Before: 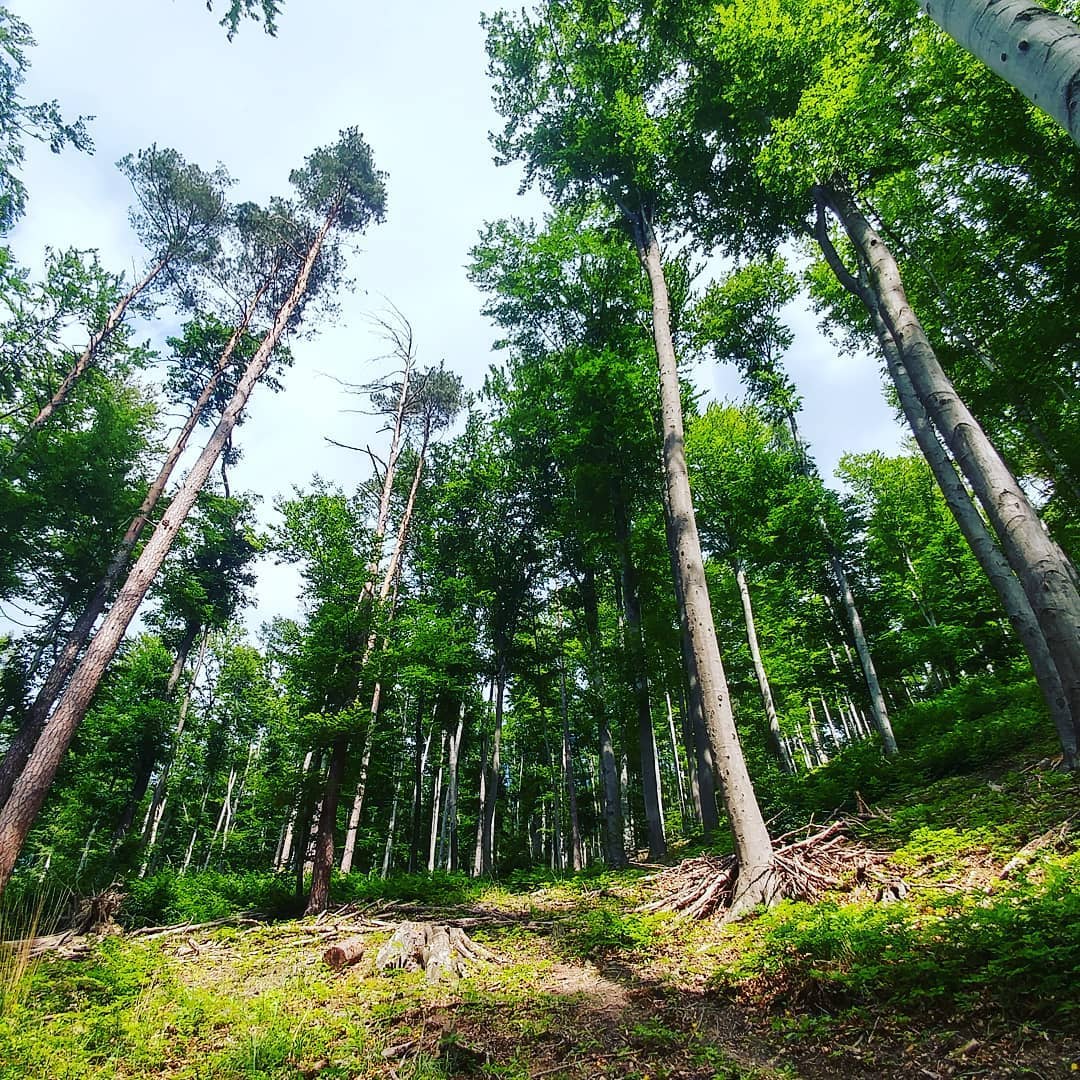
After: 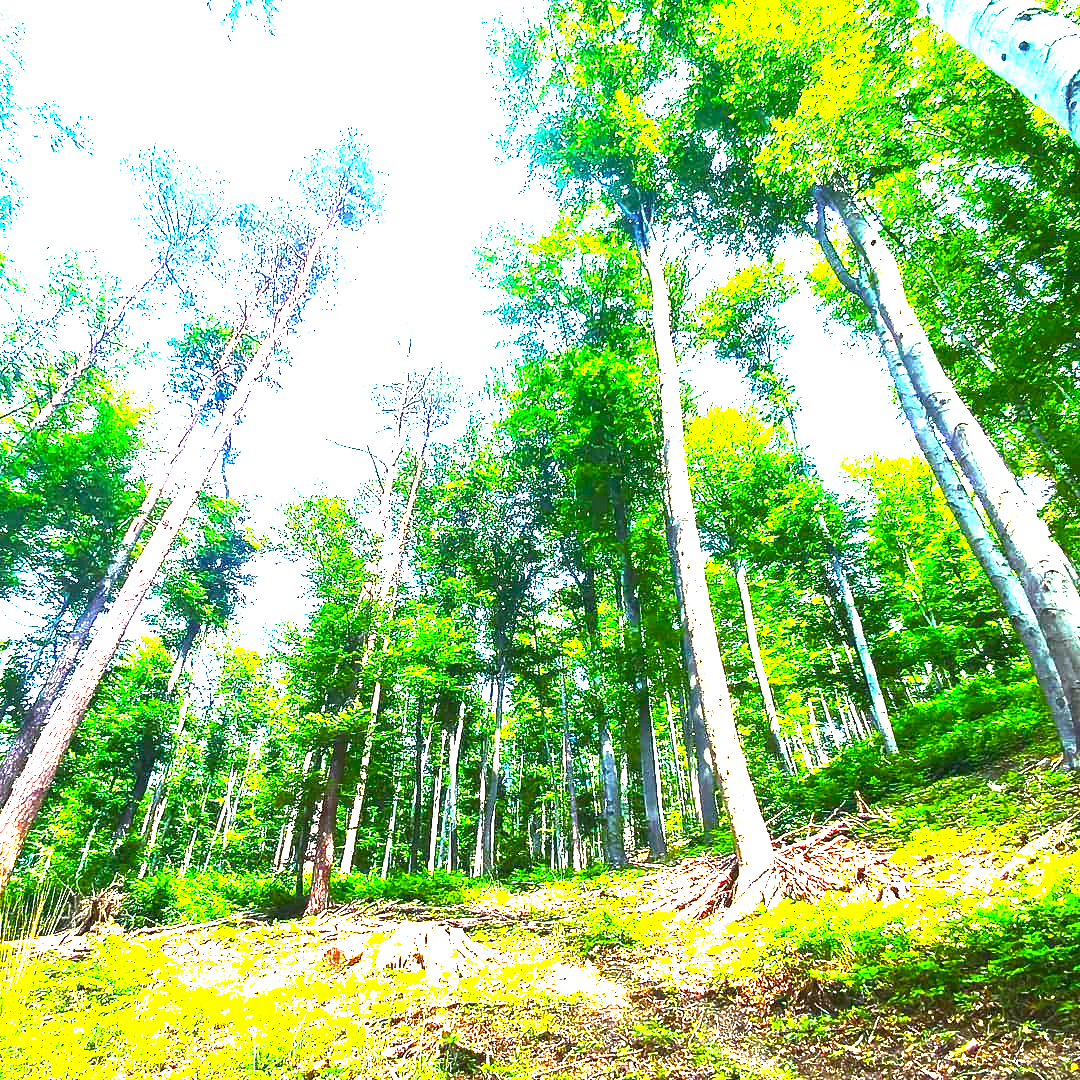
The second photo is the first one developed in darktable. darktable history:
color balance rgb: perceptual saturation grading › global saturation 21.157%, perceptual saturation grading › highlights -19.974%, perceptual saturation grading › shadows 29.316%, perceptual brilliance grading › global brilliance 34.196%, perceptual brilliance grading › highlights 49.593%, perceptual brilliance grading › mid-tones 59.696%, perceptual brilliance grading › shadows 34.425%, global vibrance 20%
exposure: black level correction 0, exposure 1.386 EV, compensate highlight preservation false
